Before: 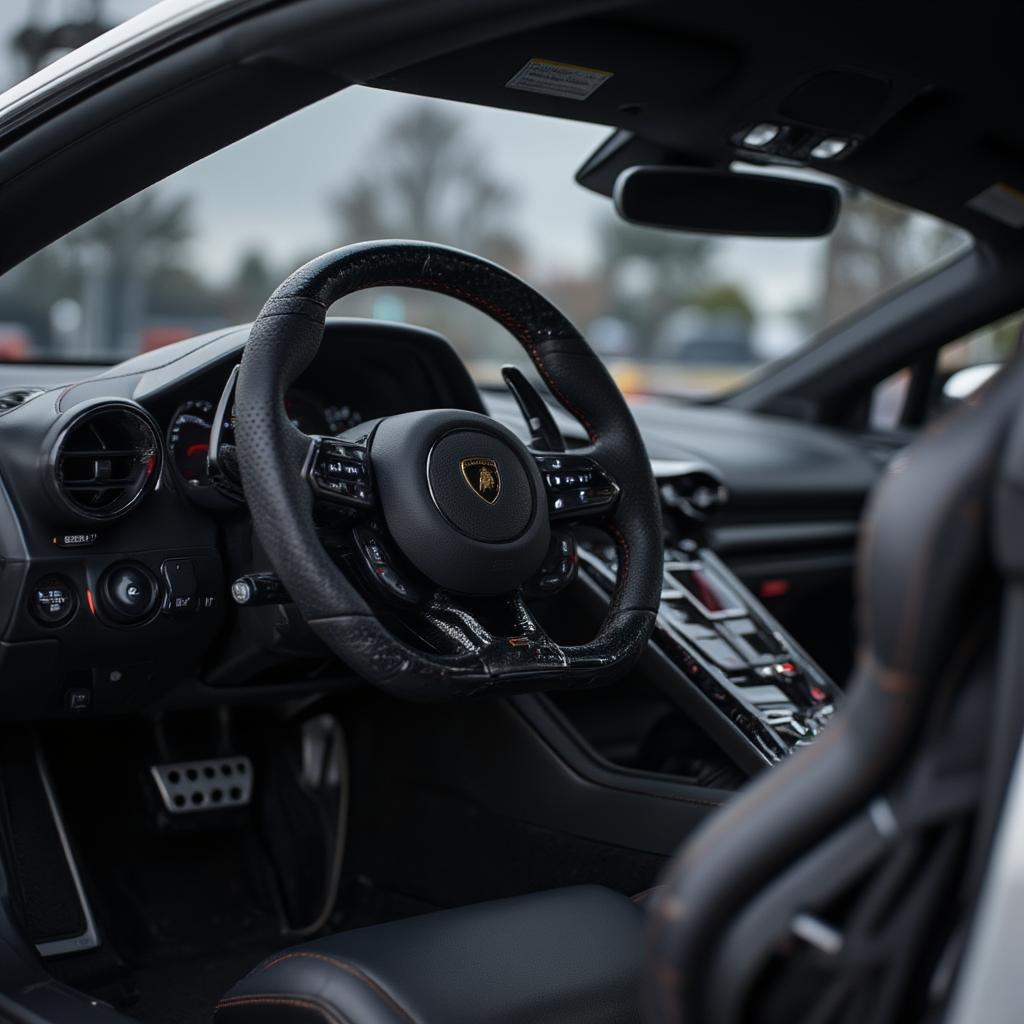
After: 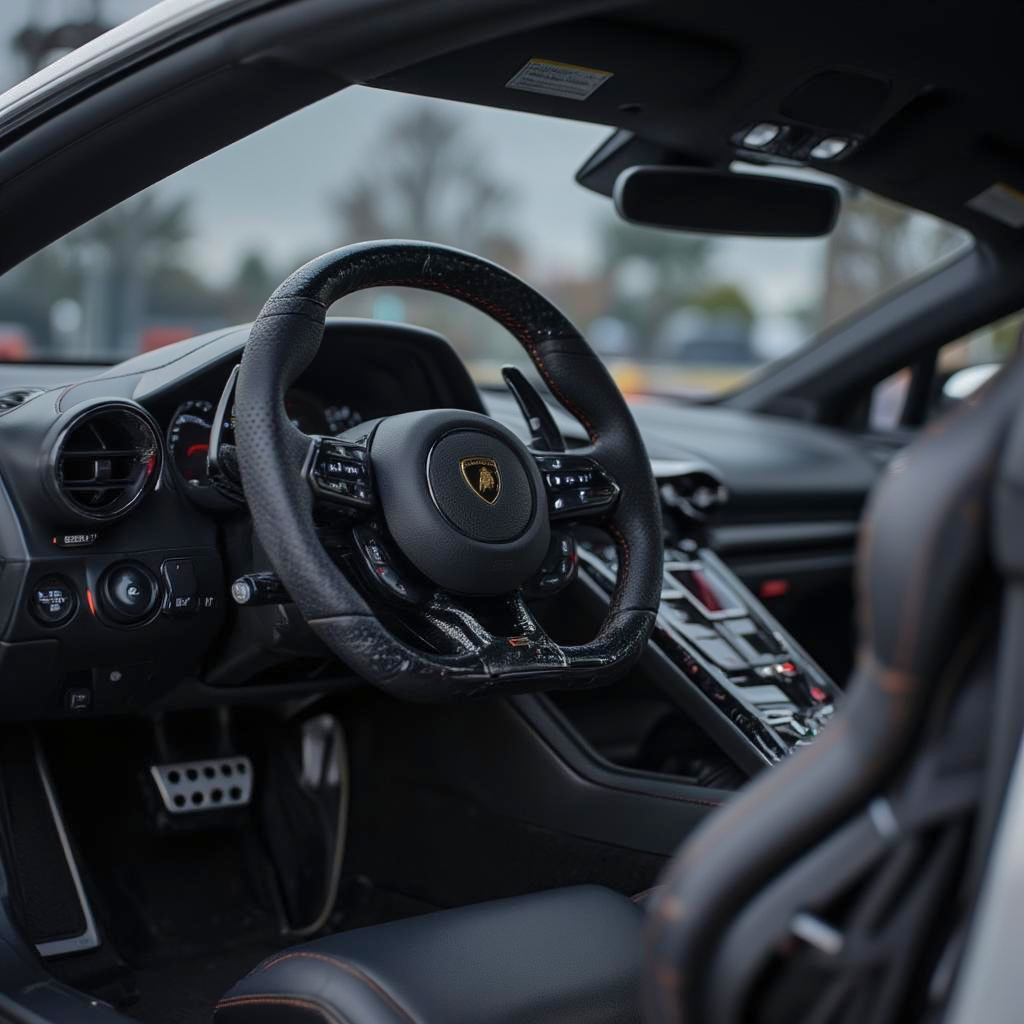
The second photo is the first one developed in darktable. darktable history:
shadows and highlights: shadows 39.86, highlights -59.9
velvia: strength 14.64%
